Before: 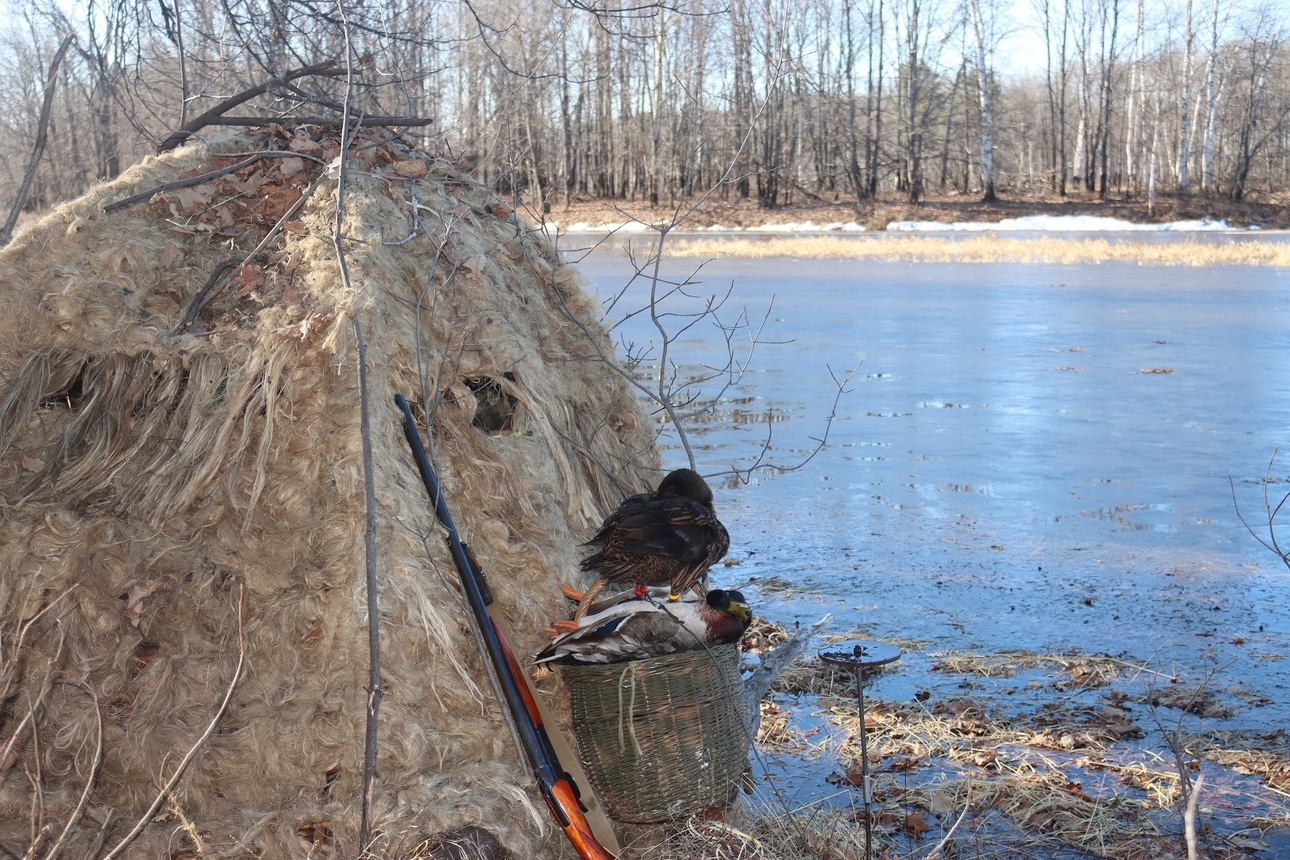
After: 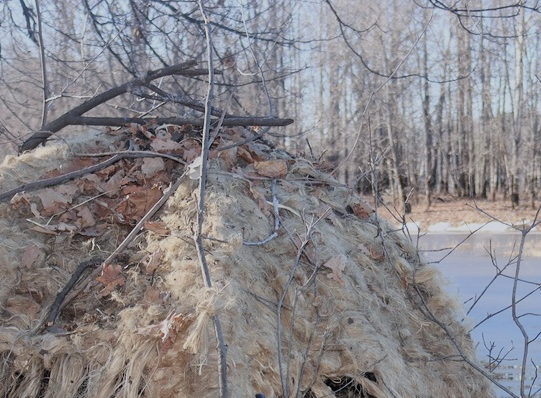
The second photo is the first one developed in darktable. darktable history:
filmic rgb: black relative exposure -7.65 EV, white relative exposure 4.56 EV, hardness 3.61
white balance: red 0.984, blue 1.059
crop and rotate: left 10.817%, top 0.062%, right 47.194%, bottom 53.626%
